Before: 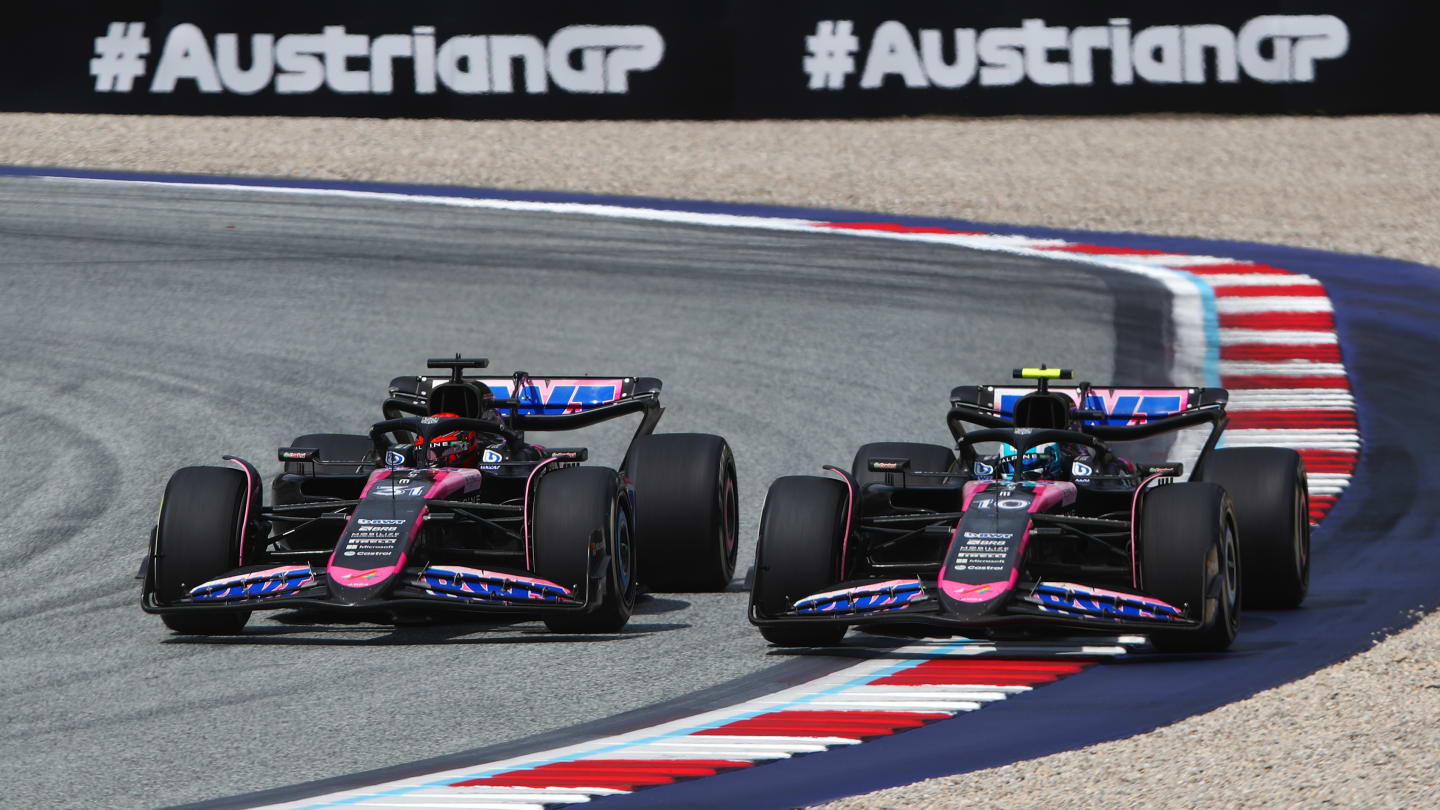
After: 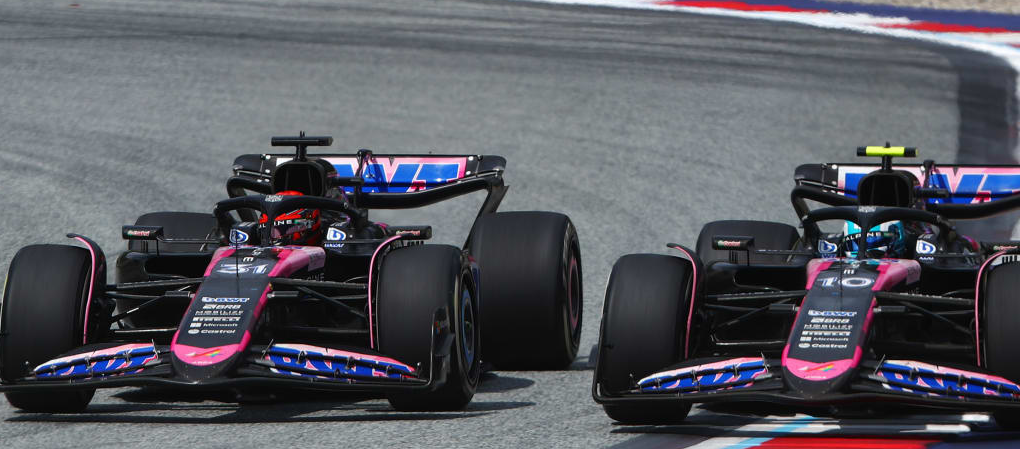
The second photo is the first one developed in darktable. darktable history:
crop: left 10.895%, top 27.428%, right 18.243%, bottom 17.033%
tone equalizer: edges refinement/feathering 500, mask exposure compensation -1.57 EV, preserve details no
